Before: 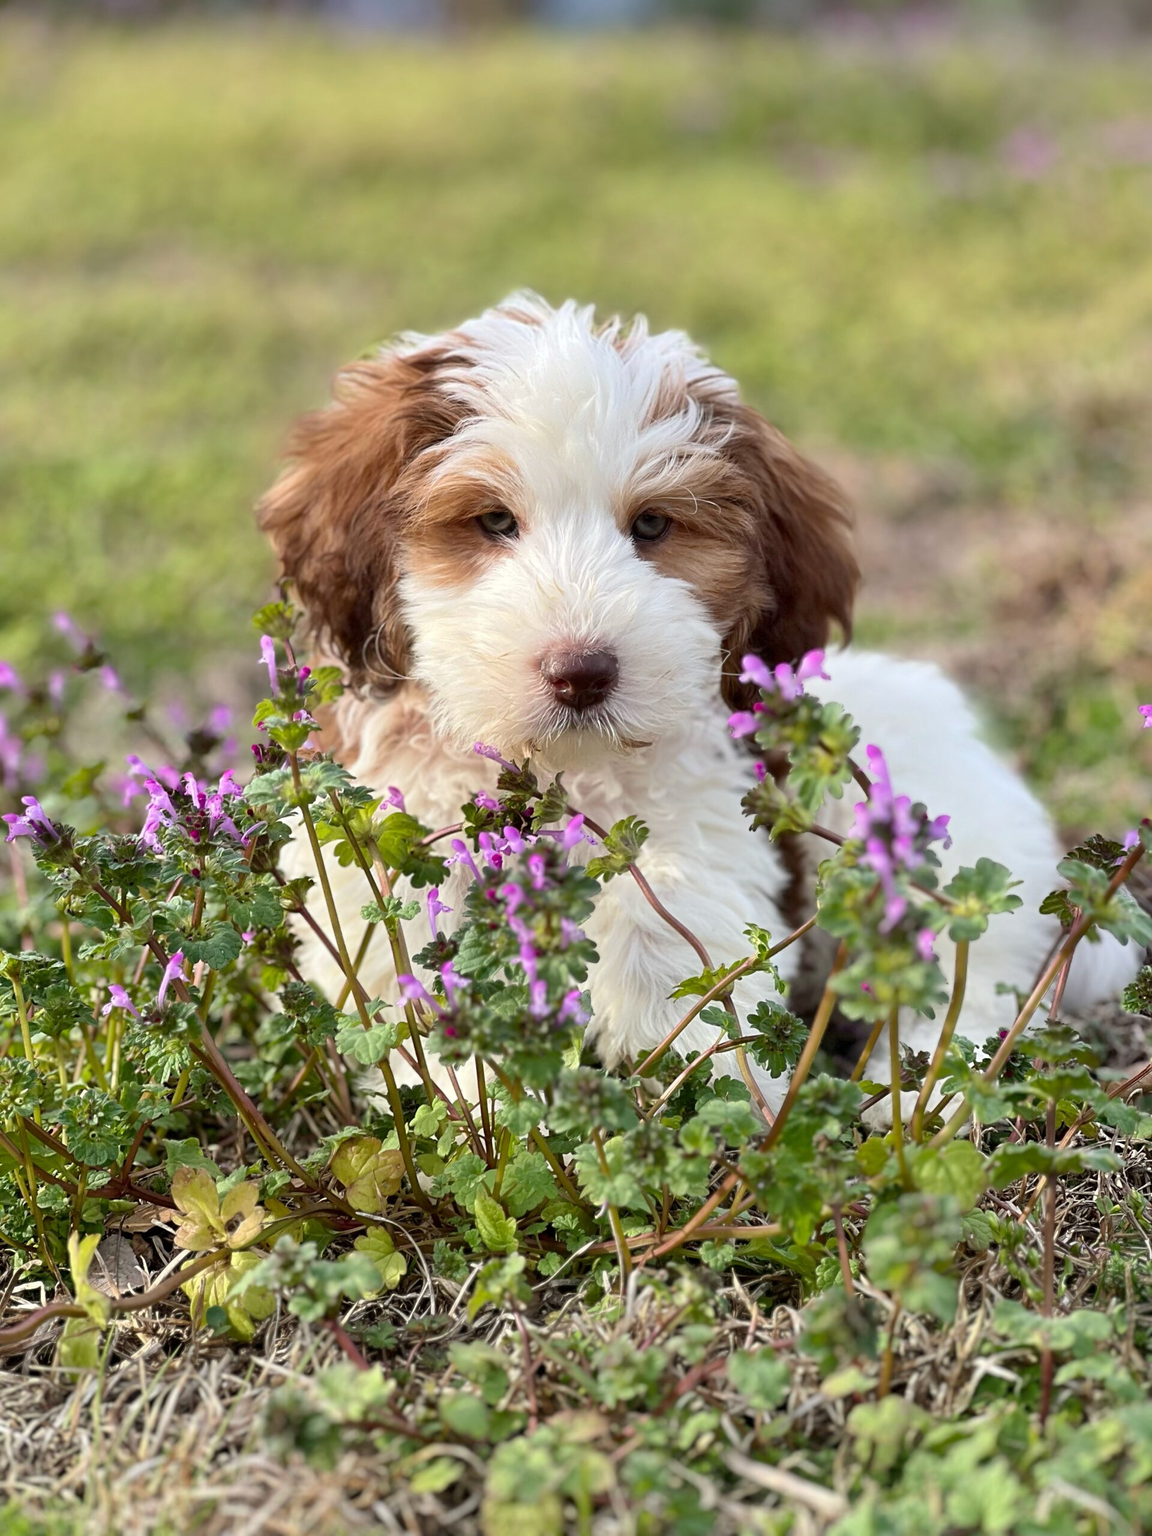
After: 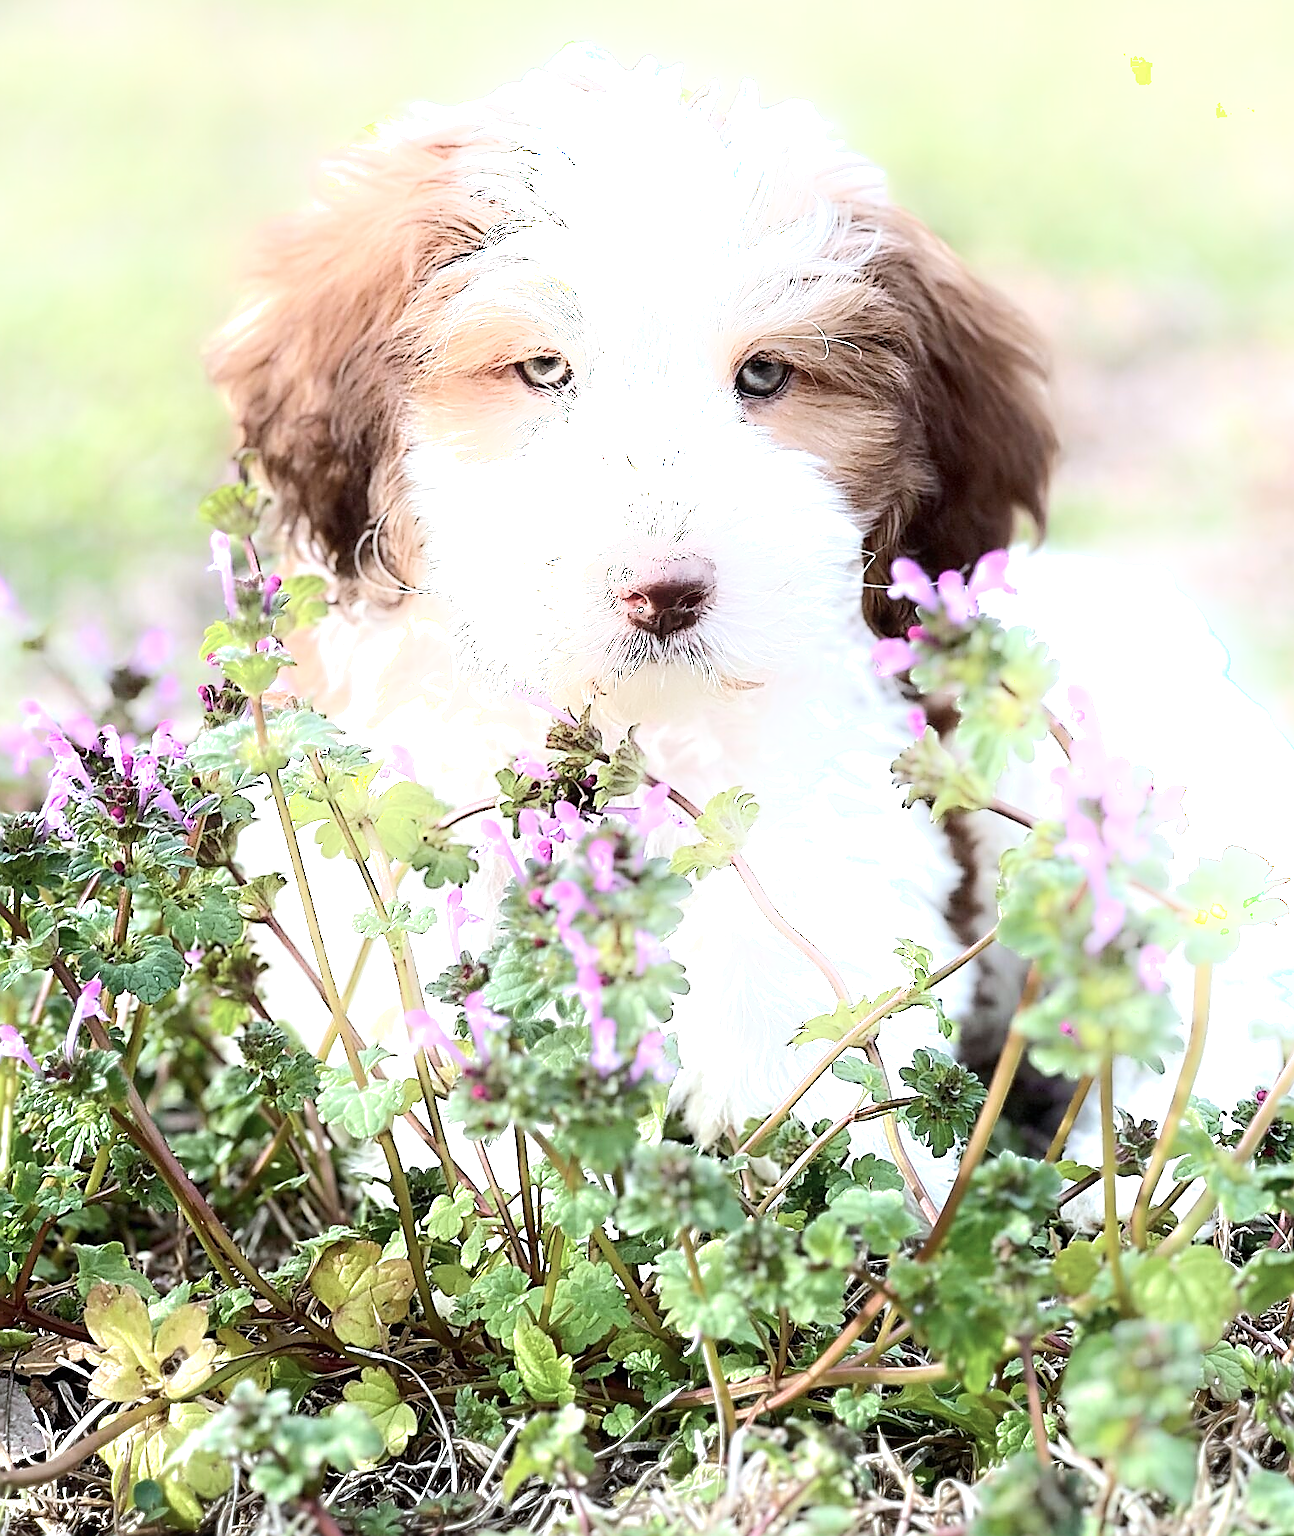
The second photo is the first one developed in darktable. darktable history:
crop: left 9.712%, top 16.928%, right 10.845%, bottom 12.332%
sharpen: radius 1.4, amount 1.25, threshold 0.7
shadows and highlights: shadows -54.3, highlights 86.09, soften with gaussian
color calibration: illuminant as shot in camera, x 0.369, y 0.376, temperature 4328.46 K, gamut compression 3
exposure: black level correction 0, exposure 0.6 EV, compensate highlight preservation false
tone equalizer: -8 EV -0.417 EV, -7 EV -0.389 EV, -6 EV -0.333 EV, -5 EV -0.222 EV, -3 EV 0.222 EV, -2 EV 0.333 EV, -1 EV 0.389 EV, +0 EV 0.417 EV, edges refinement/feathering 500, mask exposure compensation -1.57 EV, preserve details no
